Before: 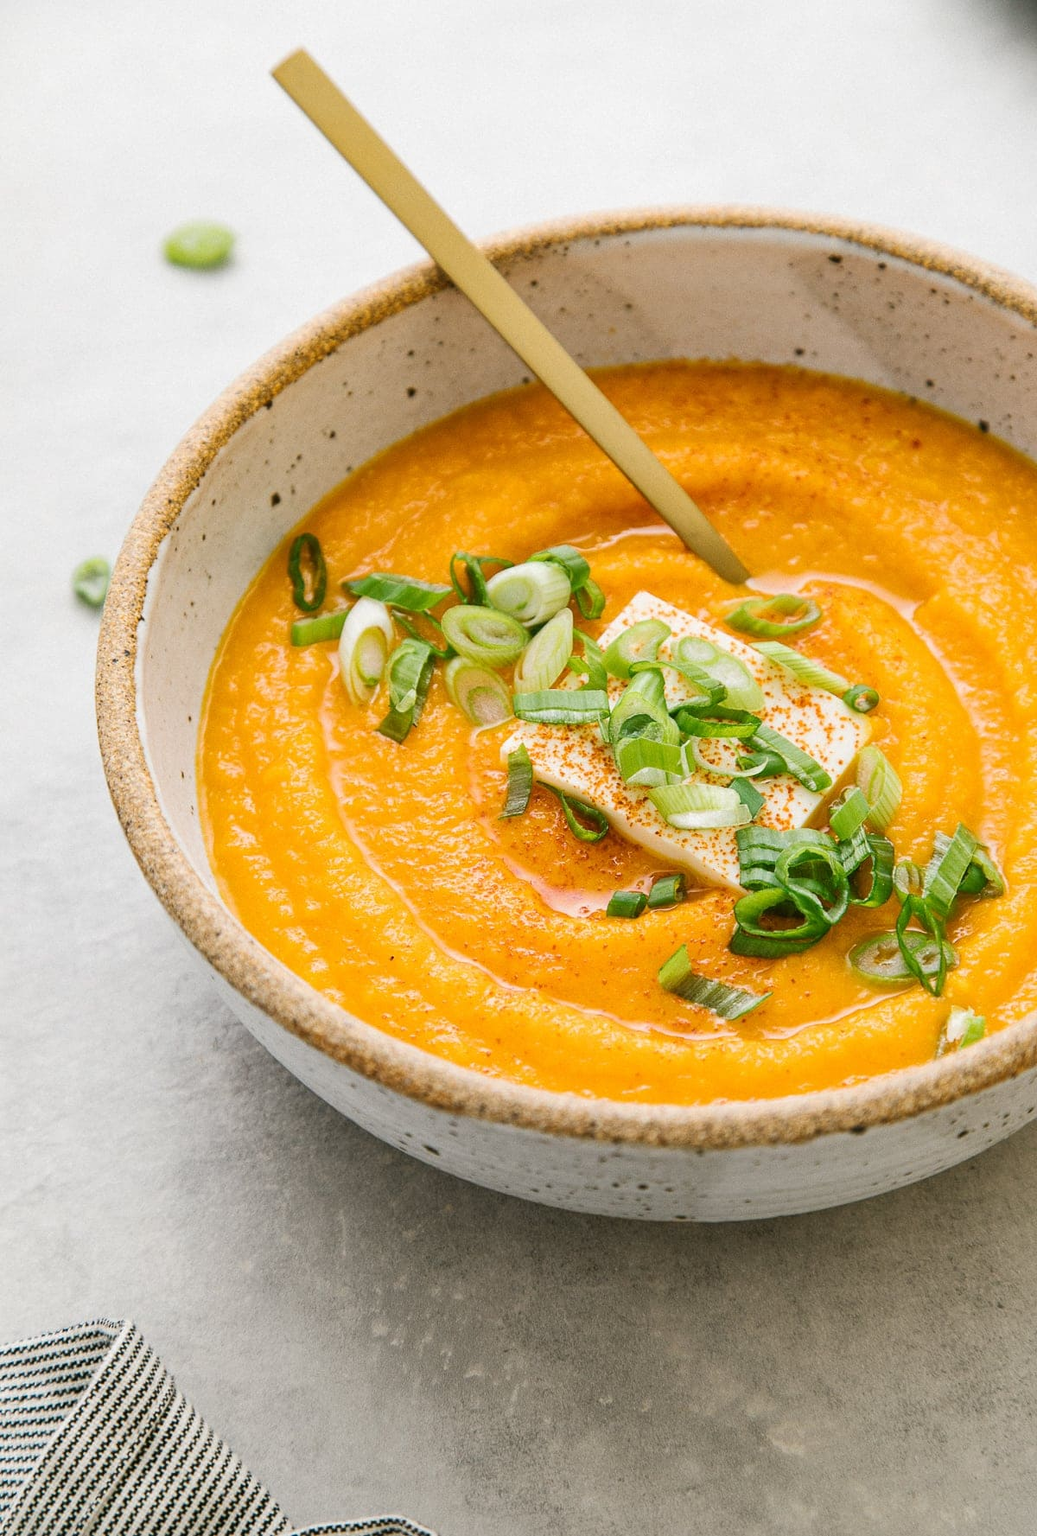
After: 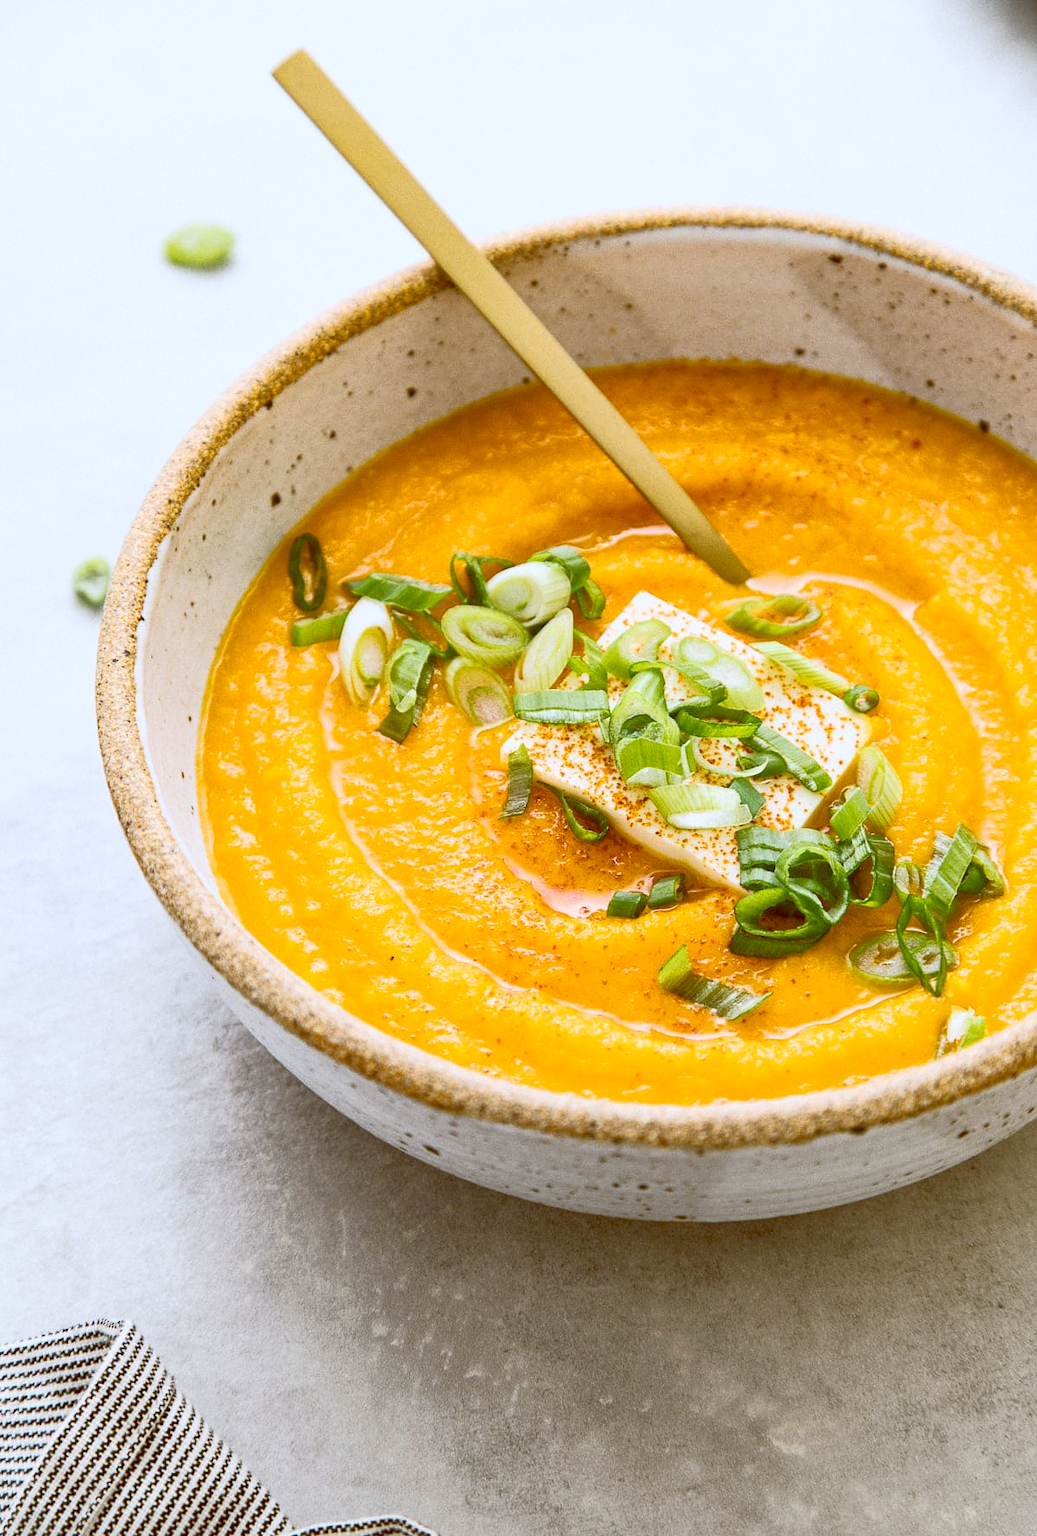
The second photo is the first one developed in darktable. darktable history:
color balance: lift [1, 1.011, 0.999, 0.989], gamma [1.109, 1.045, 1.039, 0.955], gain [0.917, 0.936, 0.952, 1.064], contrast 2.32%, contrast fulcrum 19%, output saturation 101%
base curve: curves: ch0 [(0, 0) (0.257, 0.25) (0.482, 0.586) (0.757, 0.871) (1, 1)]
white balance: red 0.967, blue 1.049
